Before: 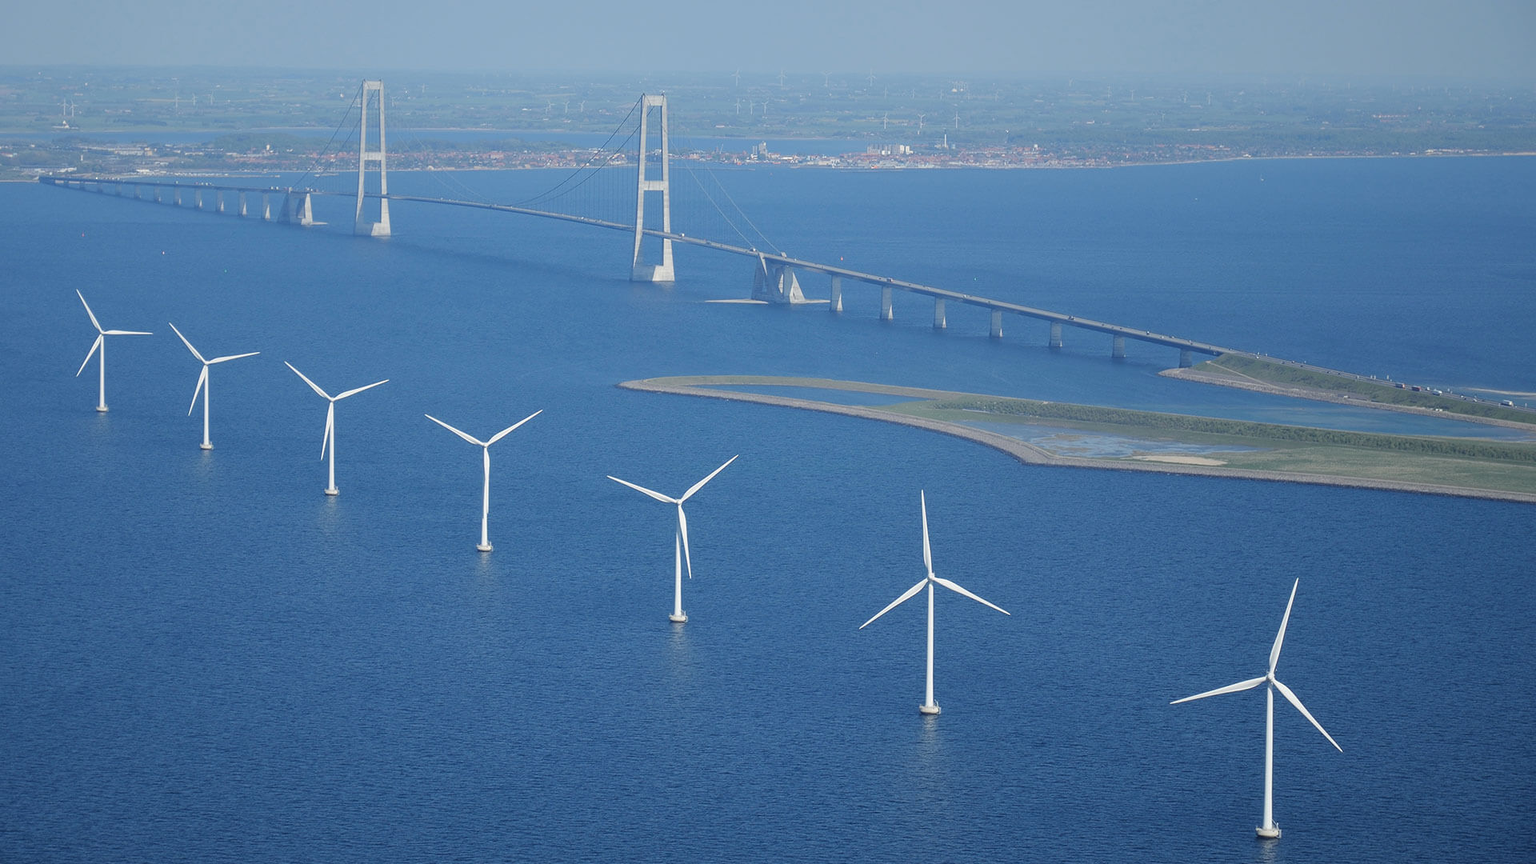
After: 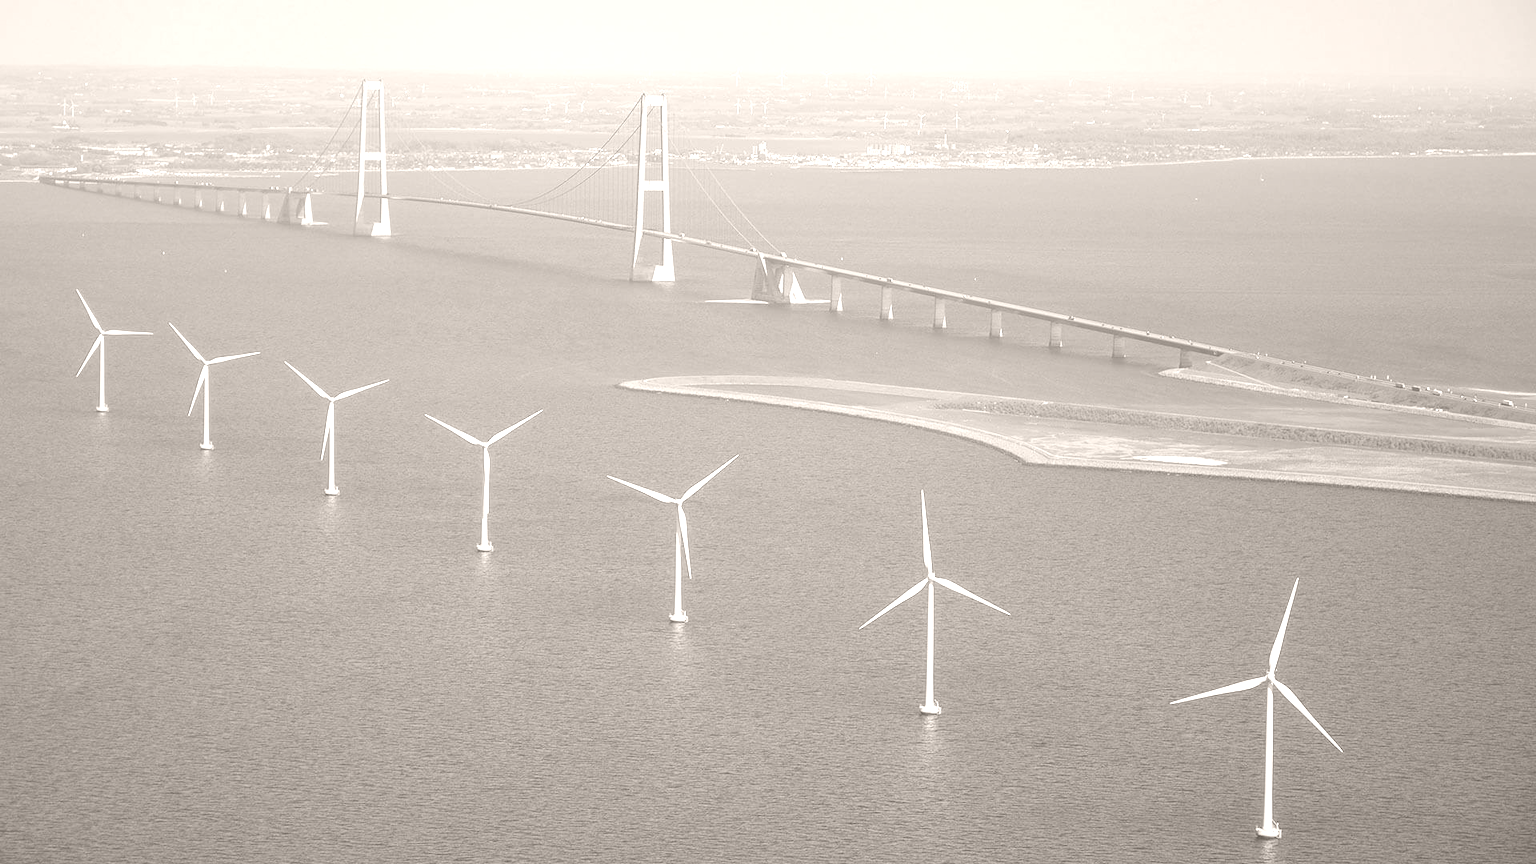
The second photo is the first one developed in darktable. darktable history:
color contrast: green-magenta contrast 0.81
local contrast: on, module defaults
colorize: hue 34.49°, saturation 35.33%, source mix 100%, lightness 55%, version 1
